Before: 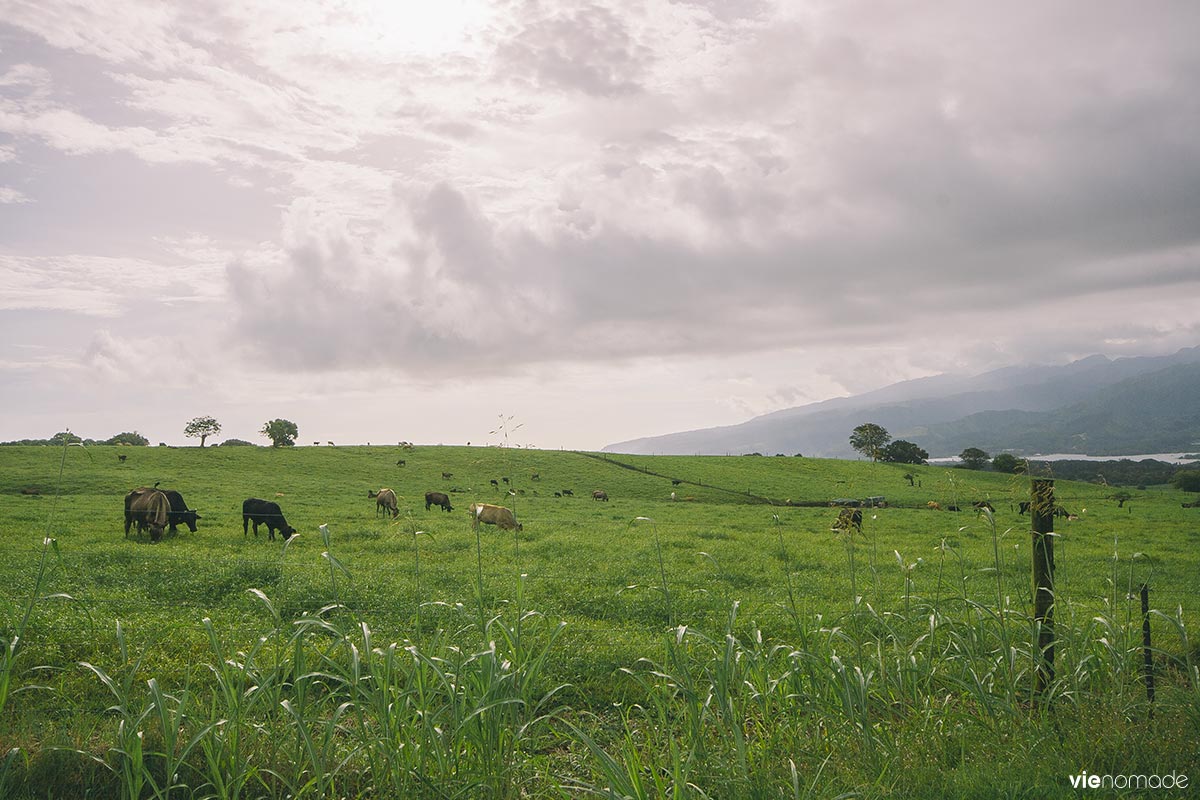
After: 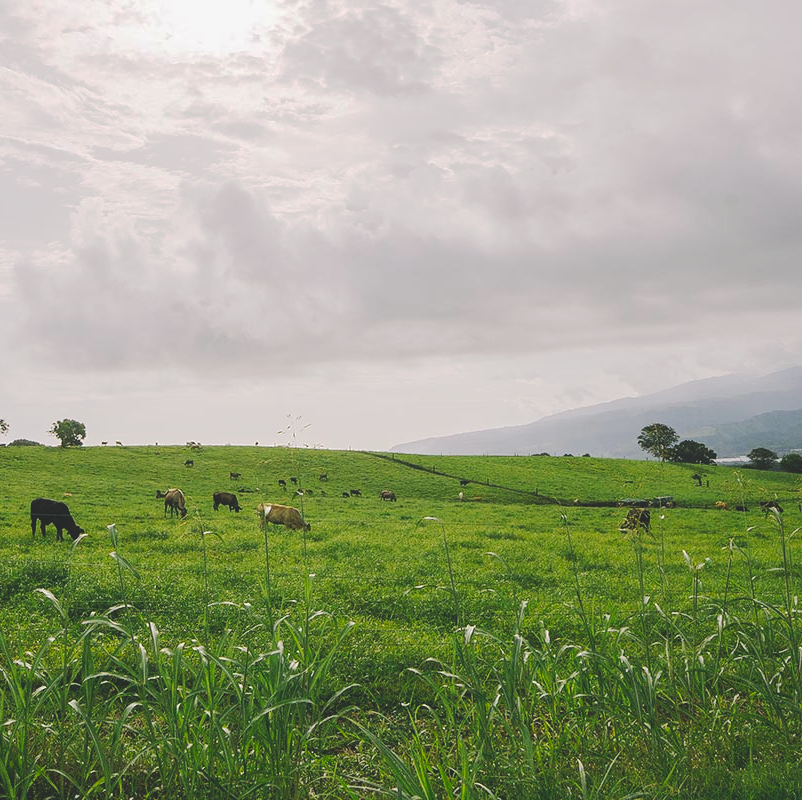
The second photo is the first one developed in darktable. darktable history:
crop and rotate: left 17.732%, right 15.423%
tone curve: curves: ch0 [(0, 0) (0.003, 0.132) (0.011, 0.136) (0.025, 0.14) (0.044, 0.147) (0.069, 0.149) (0.1, 0.156) (0.136, 0.163) (0.177, 0.177) (0.224, 0.2) (0.277, 0.251) (0.335, 0.311) (0.399, 0.387) (0.468, 0.487) (0.543, 0.585) (0.623, 0.675) (0.709, 0.742) (0.801, 0.81) (0.898, 0.867) (1, 1)], preserve colors none
